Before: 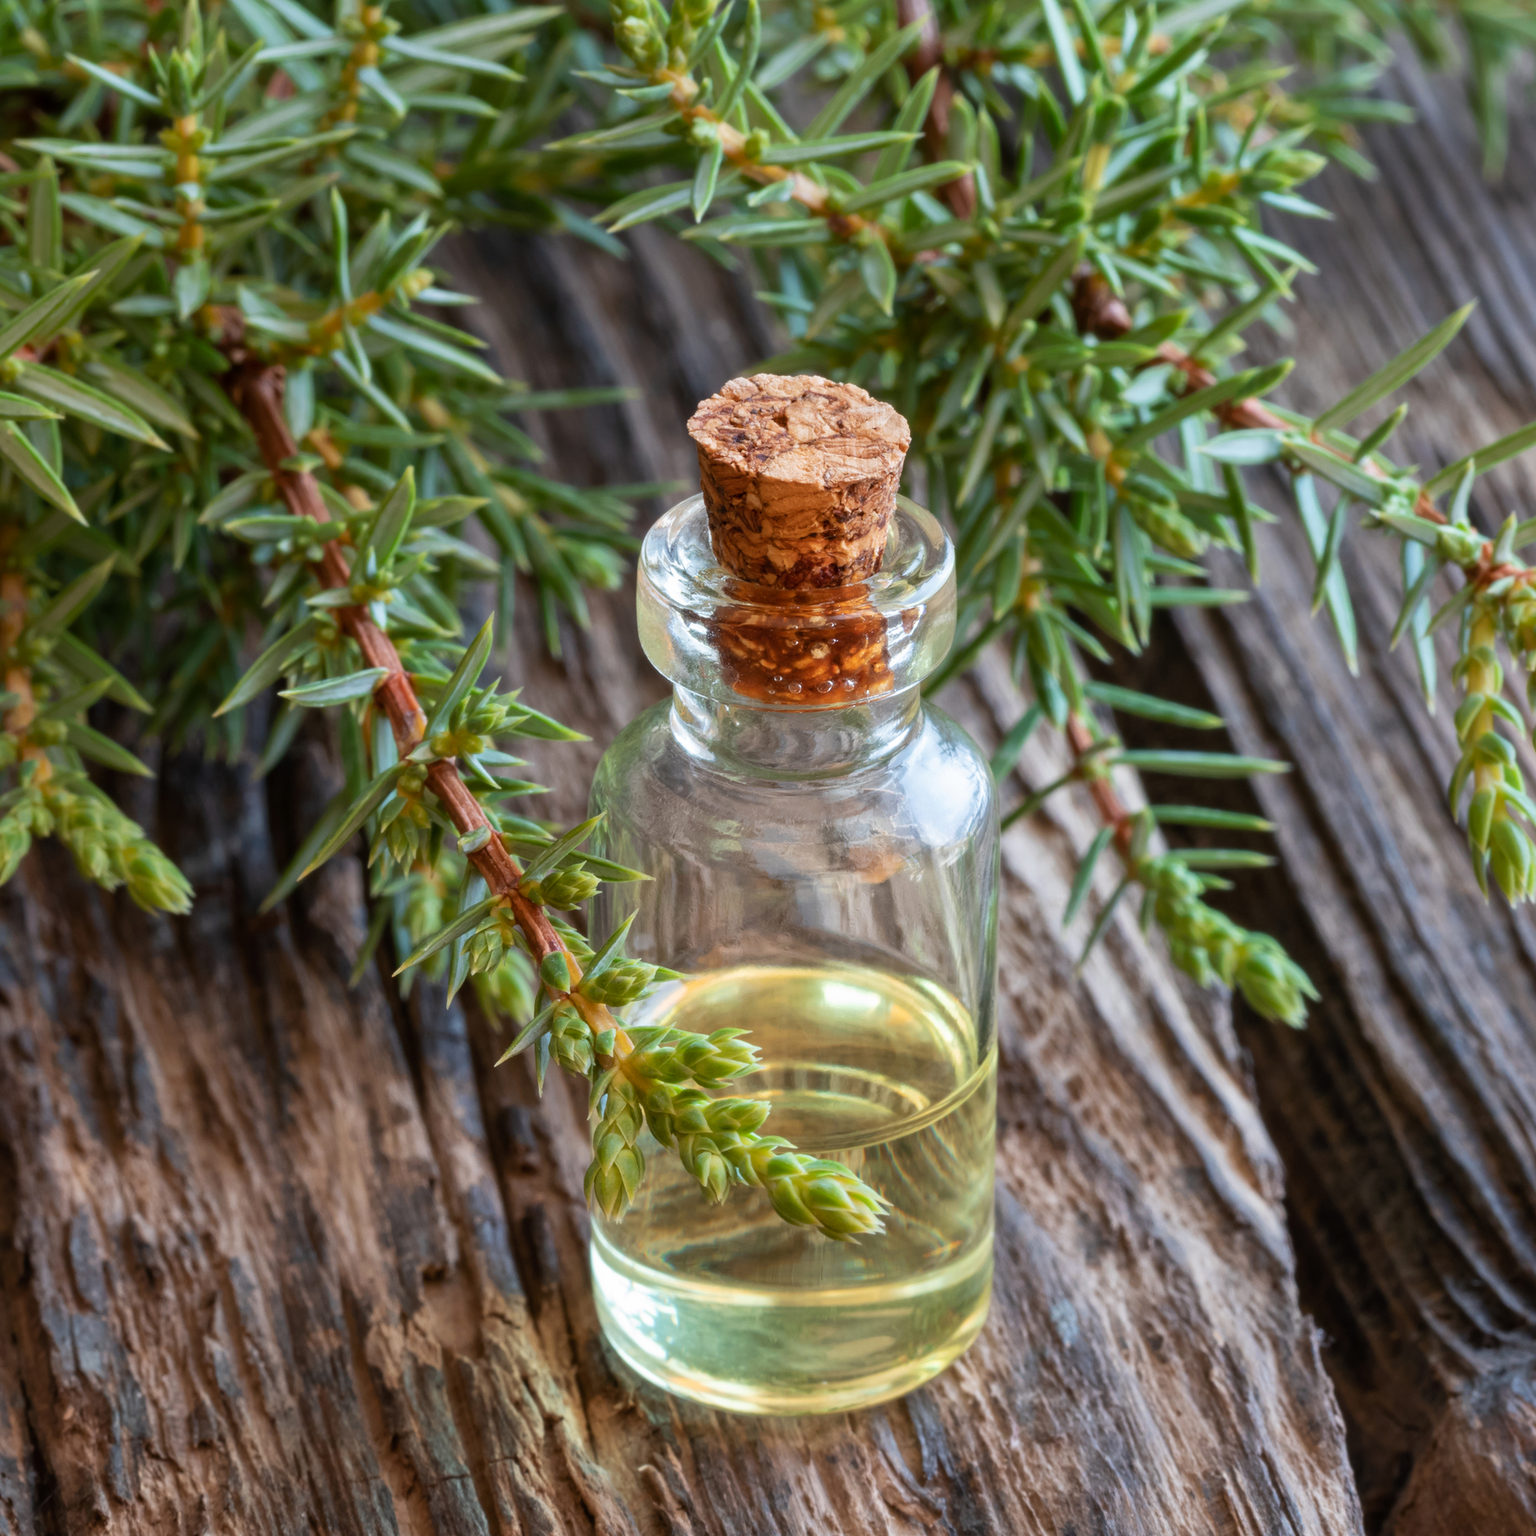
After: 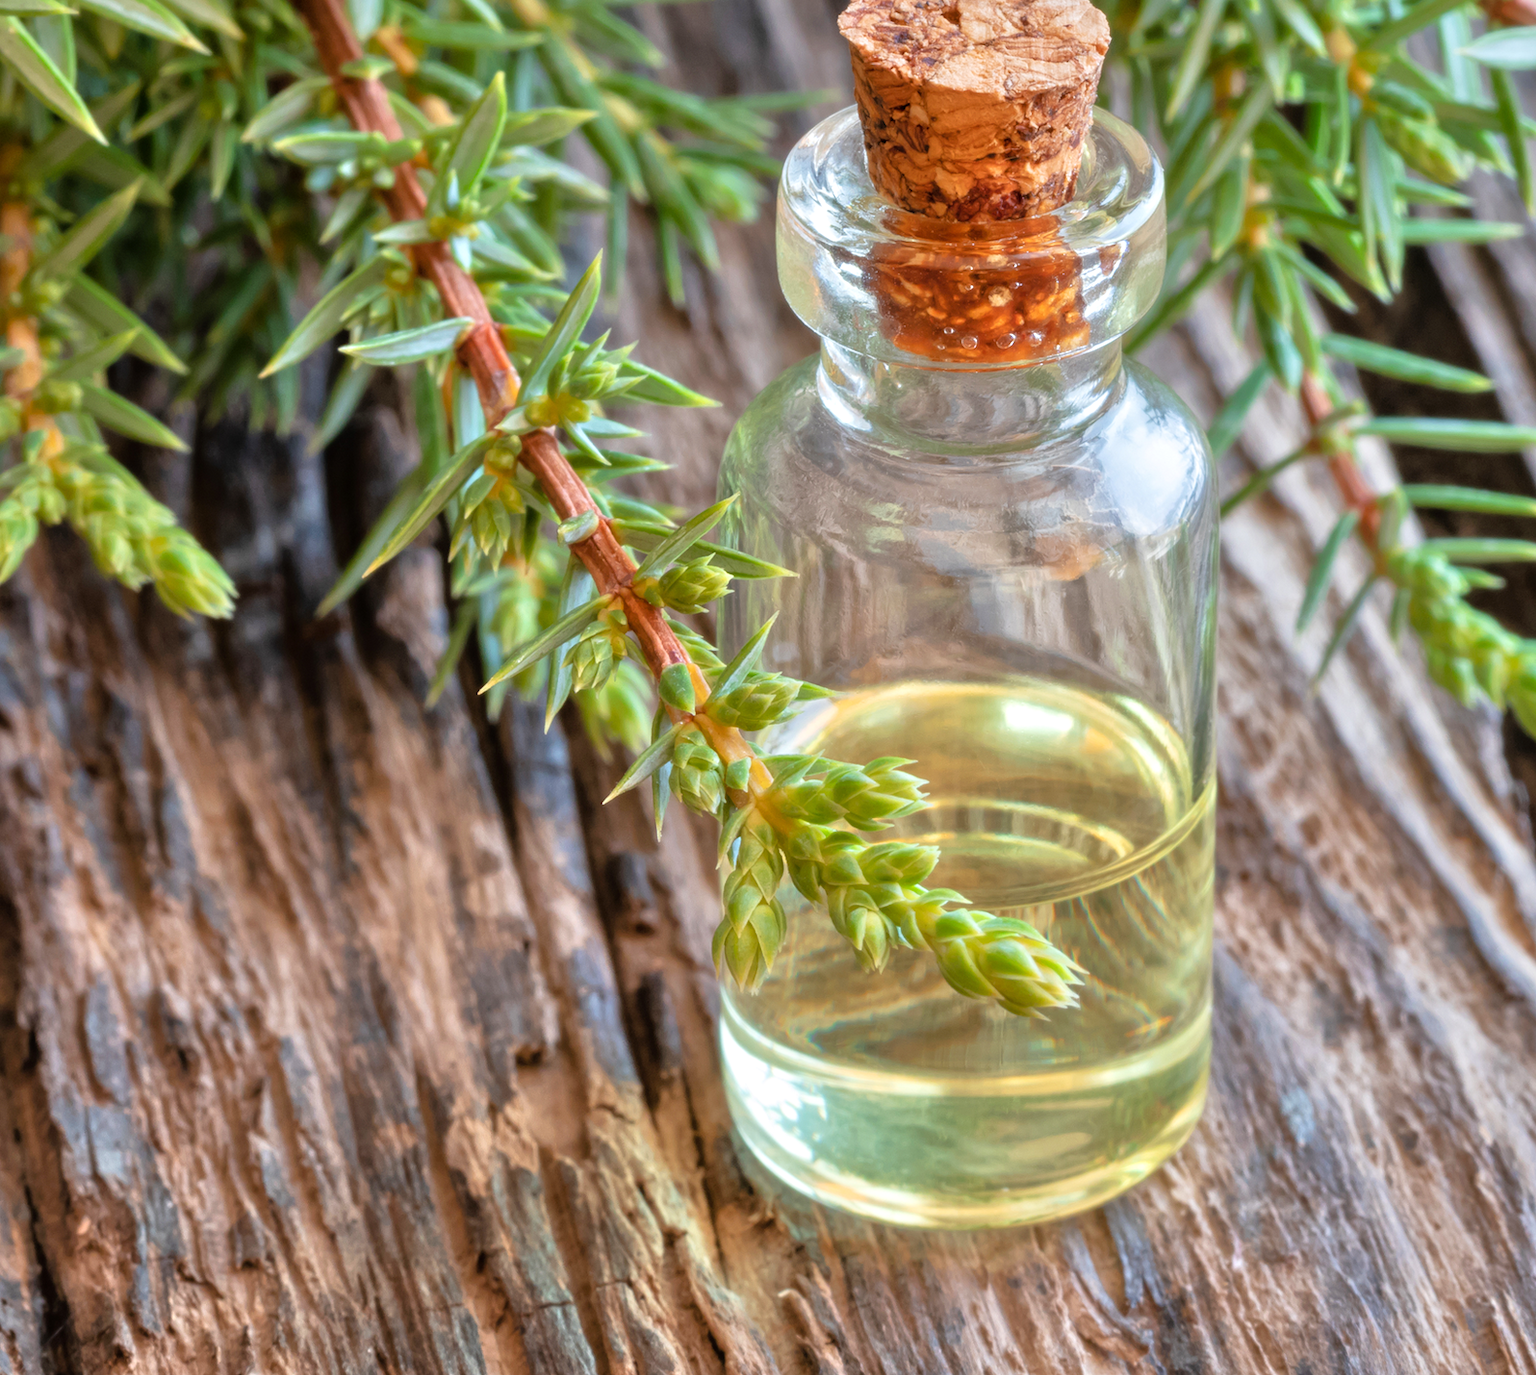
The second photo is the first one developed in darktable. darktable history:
crop: top 26.531%, right 17.959%
tone equalizer: -7 EV 0.15 EV, -6 EV 0.6 EV, -5 EV 1.15 EV, -4 EV 1.33 EV, -3 EV 1.15 EV, -2 EV 0.6 EV, -1 EV 0.15 EV, mask exposure compensation -0.5 EV
